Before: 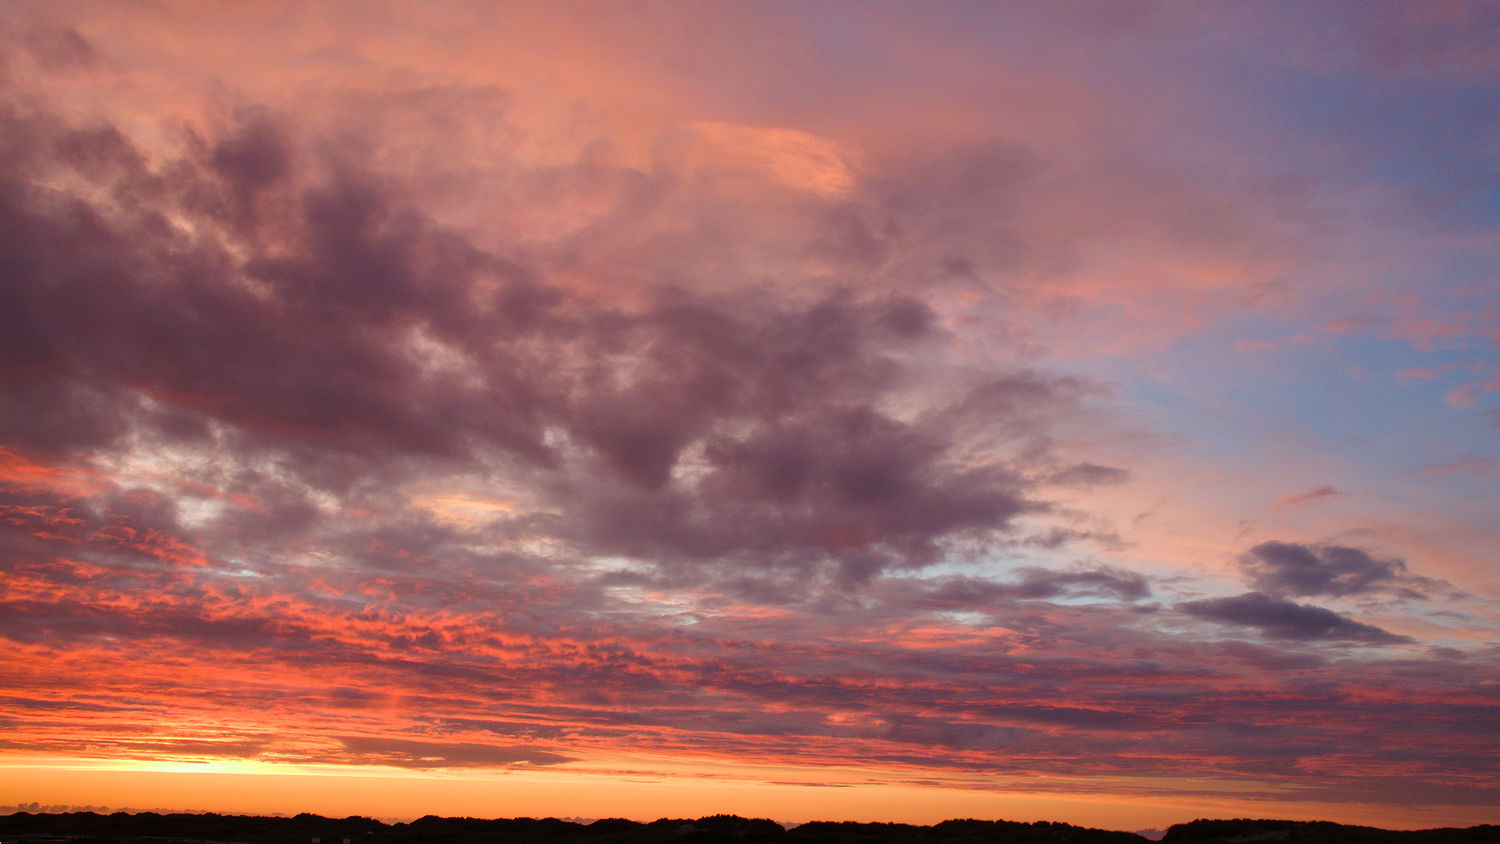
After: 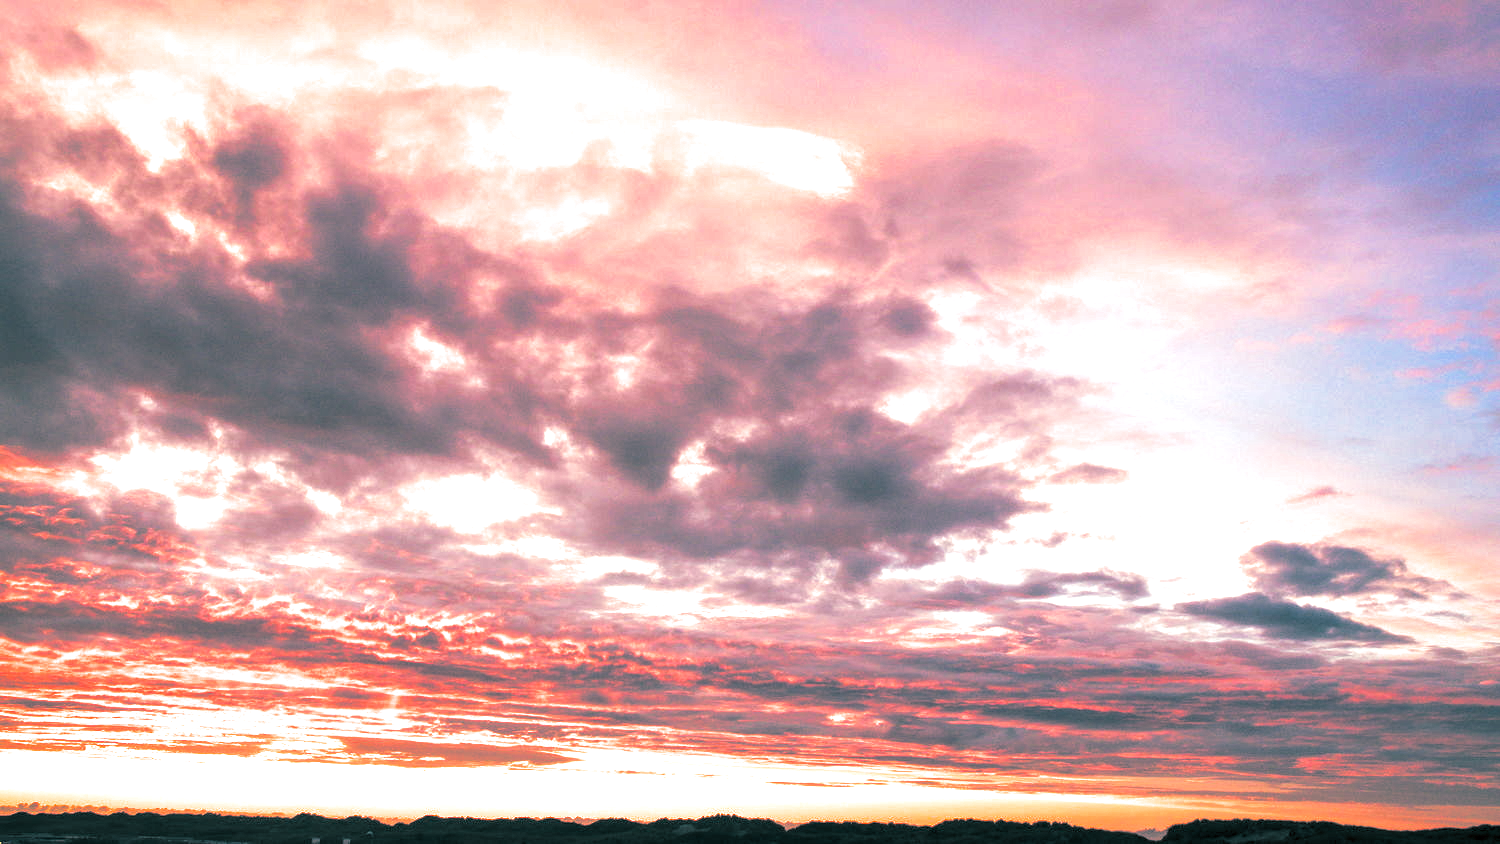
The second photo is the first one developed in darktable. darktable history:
split-toning: shadows › hue 186.43°, highlights › hue 49.29°, compress 30.29%
exposure: black level correction 0, exposure 1.45 EV, compensate exposure bias true, compensate highlight preservation false
local contrast: detail 150%
